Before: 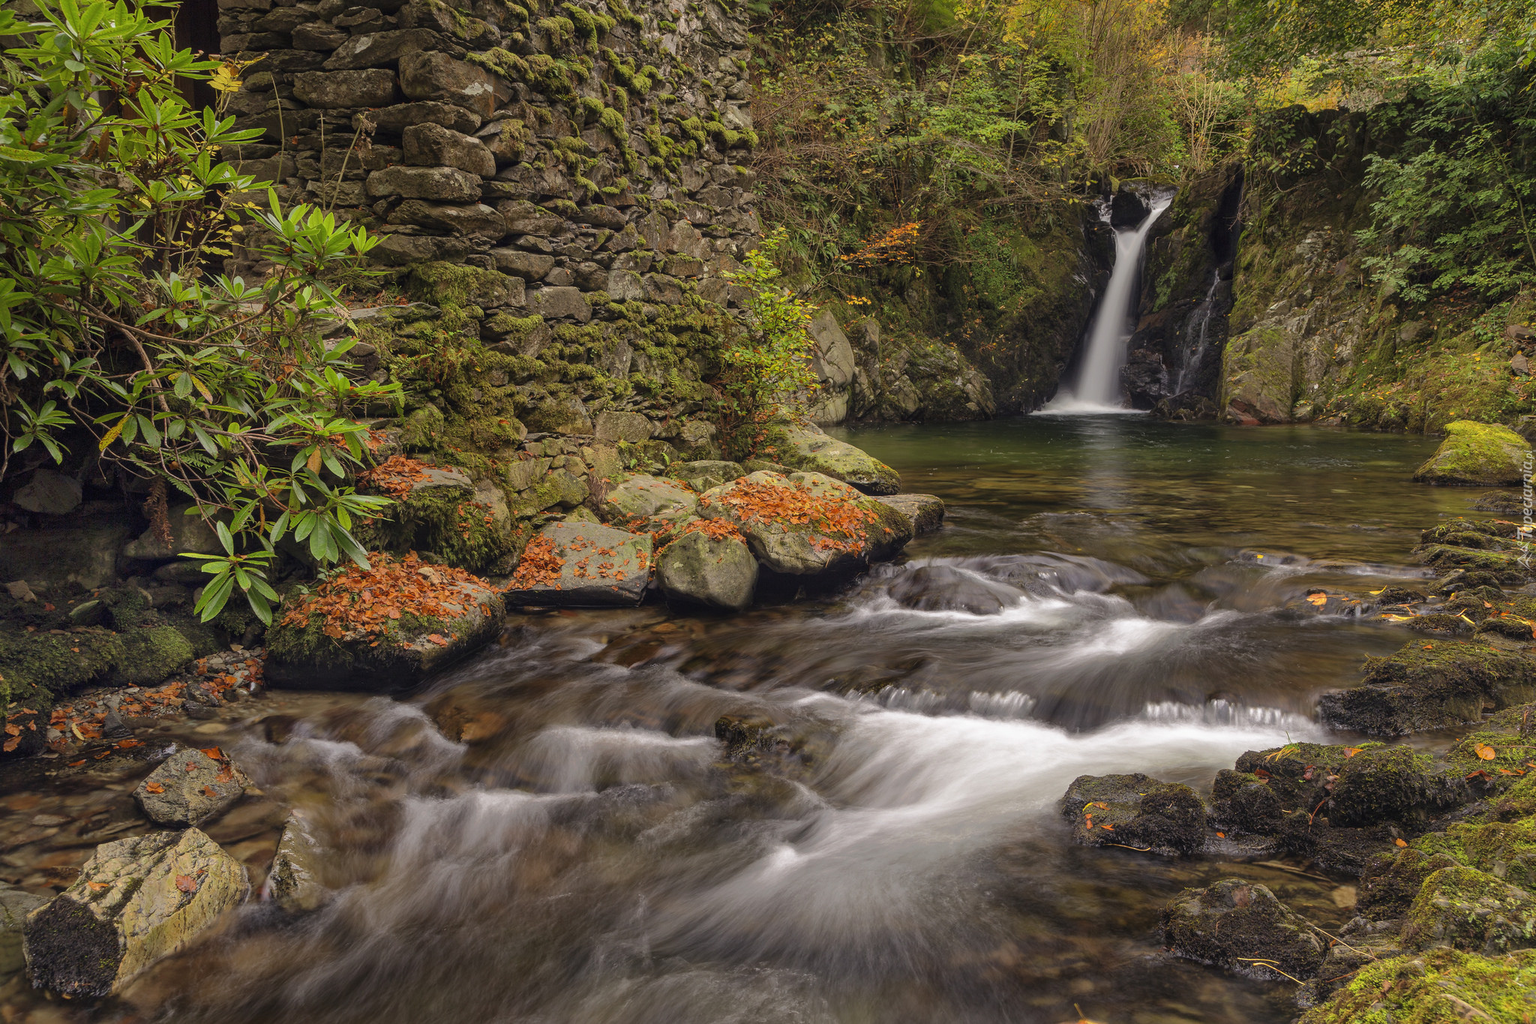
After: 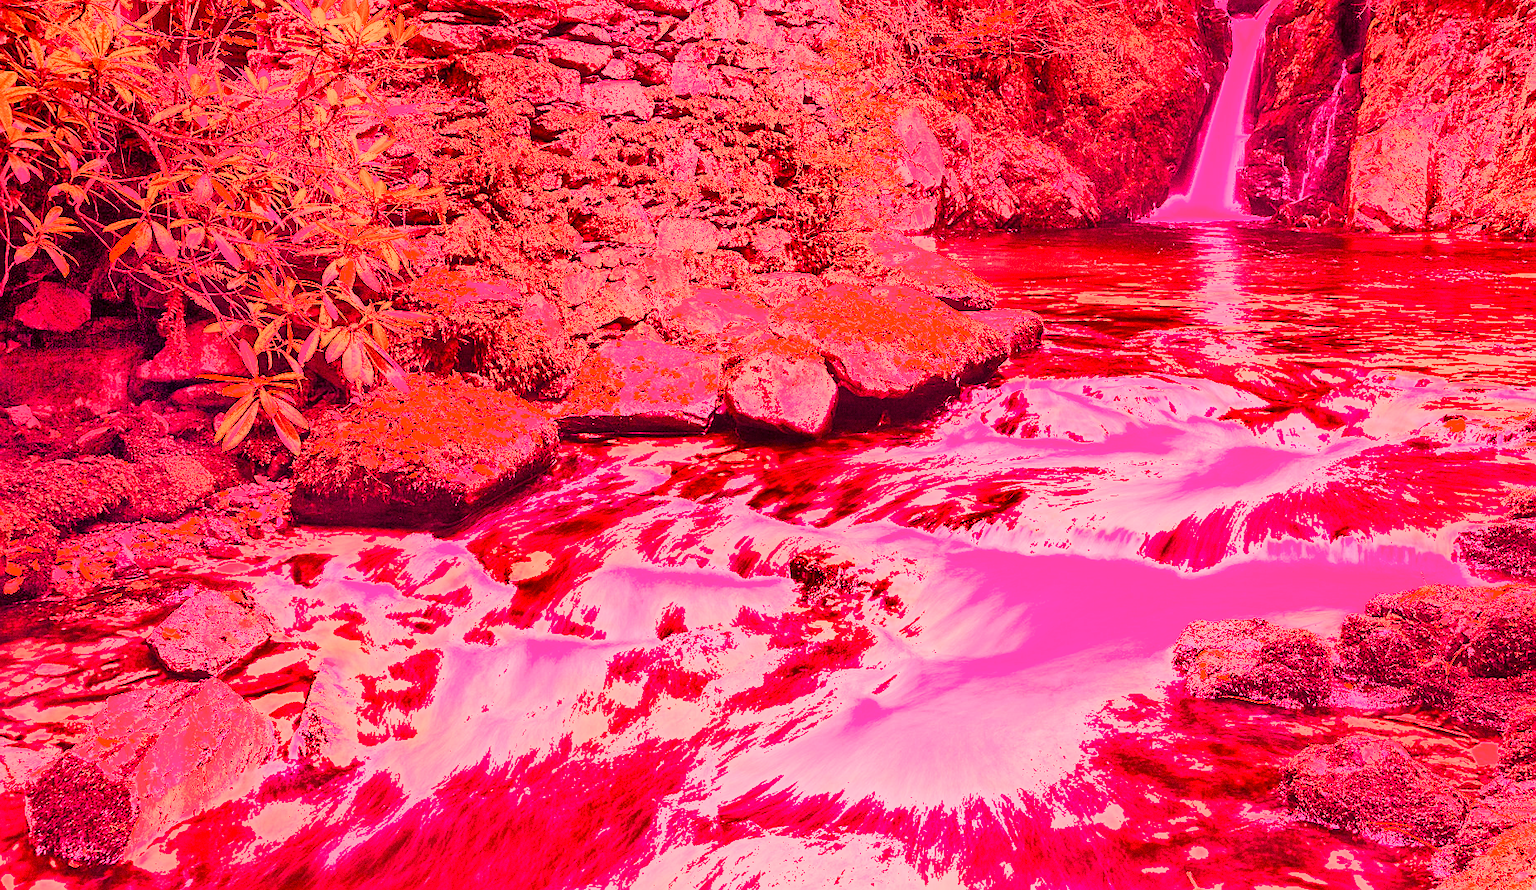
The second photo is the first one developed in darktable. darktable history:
exposure: black level correction 0.01, exposure 0.011 EV, compensate highlight preservation false
sharpen: on, module defaults
crop: top 20.916%, right 9.437%, bottom 0.316%
white balance: red 4.26, blue 1.802
color balance rgb: linear chroma grading › shadows -2.2%, linear chroma grading › highlights -15%, linear chroma grading › global chroma -10%, linear chroma grading › mid-tones -10%, perceptual saturation grading › global saturation 45%, perceptual saturation grading › highlights -50%, perceptual saturation grading › shadows 30%, perceptual brilliance grading › global brilliance 18%, global vibrance 45%
haze removal: strength -0.05
shadows and highlights: low approximation 0.01, soften with gaussian
grain: coarseness 0.09 ISO, strength 40%
